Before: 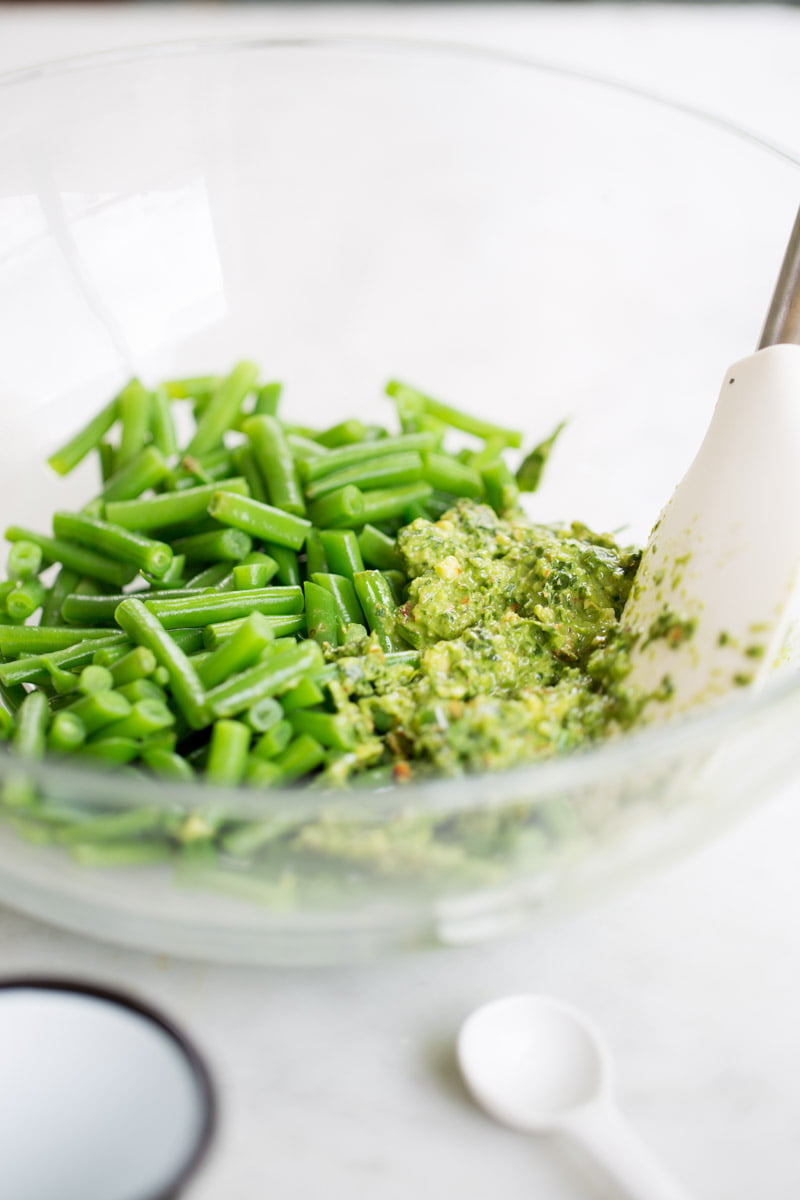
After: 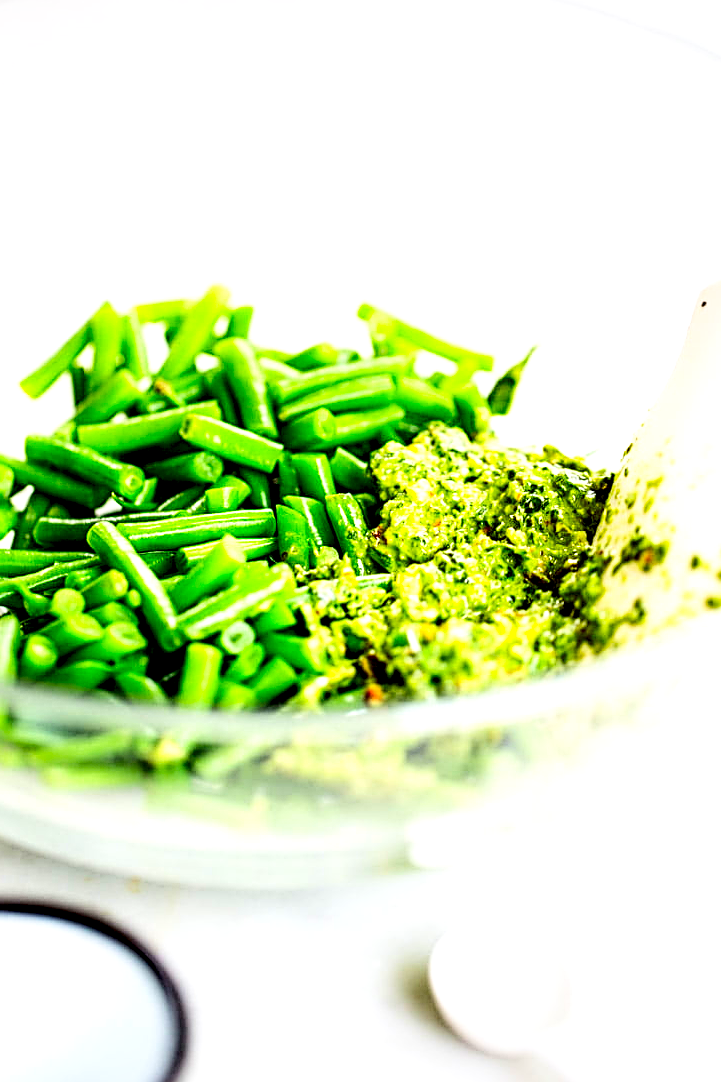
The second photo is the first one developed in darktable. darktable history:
exposure: exposure 0.211 EV, compensate exposure bias true, compensate highlight preservation false
sharpen: radius 2.847, amount 0.714
contrast brightness saturation: contrast 0.199, brightness 0.197, saturation 0.812
crop: left 3.518%, top 6.456%, right 6.324%, bottom 3.307%
local contrast: shadows 163%, detail 227%
base curve: curves: ch0 [(0, 0) (0.666, 0.806) (1, 1)], preserve colors none
